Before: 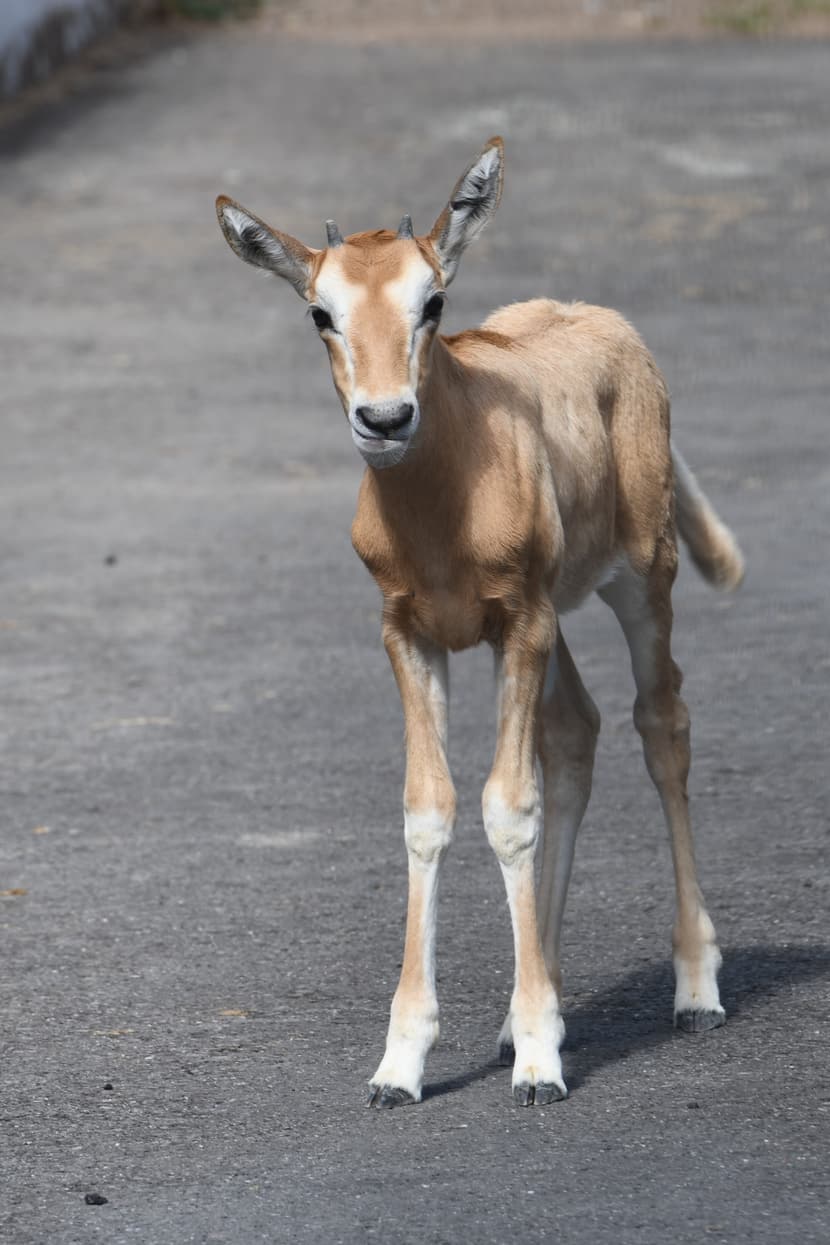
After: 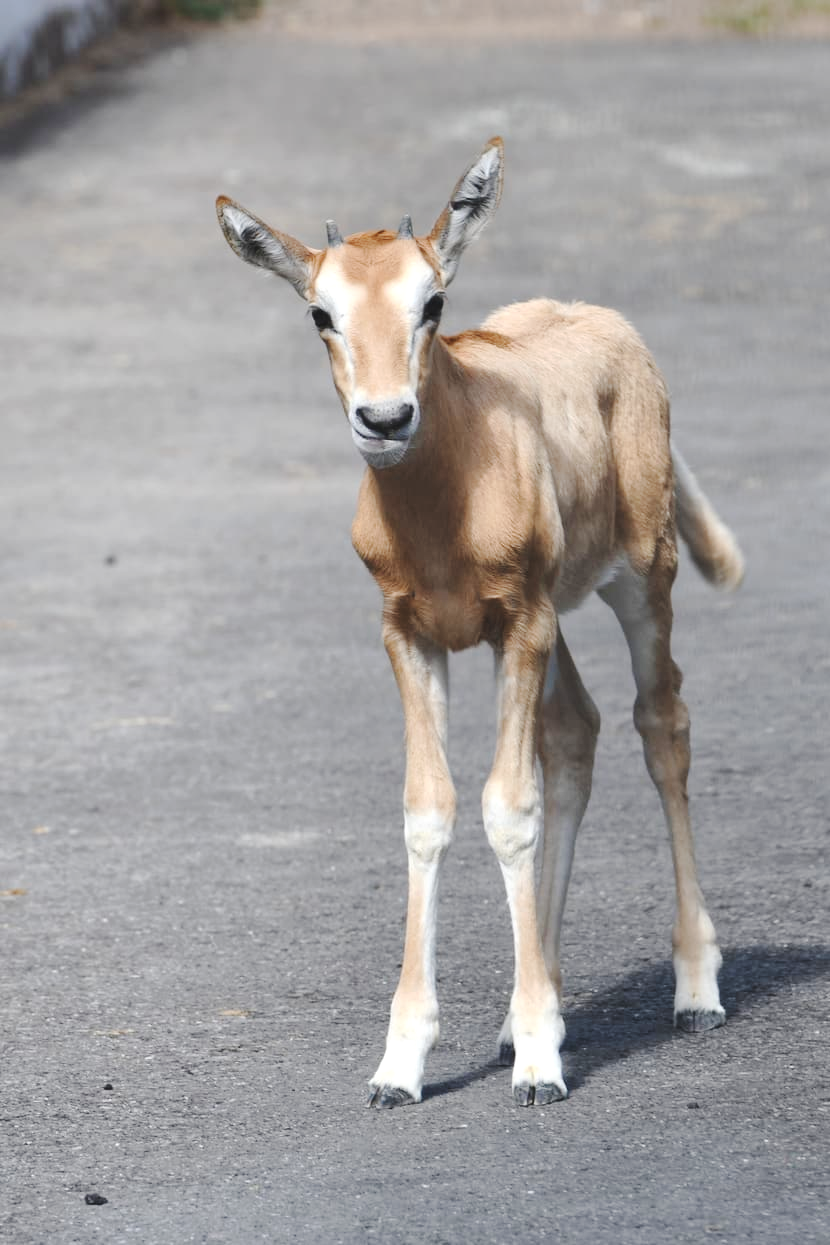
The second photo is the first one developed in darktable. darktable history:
tone curve: curves: ch0 [(0, 0) (0.003, 0.06) (0.011, 0.071) (0.025, 0.085) (0.044, 0.104) (0.069, 0.123) (0.1, 0.146) (0.136, 0.167) (0.177, 0.205) (0.224, 0.248) (0.277, 0.309) (0.335, 0.384) (0.399, 0.467) (0.468, 0.553) (0.543, 0.633) (0.623, 0.698) (0.709, 0.769) (0.801, 0.841) (0.898, 0.912) (1, 1)], preserve colors none
exposure: black level correction 0.001, exposure 0.3 EV, compensate highlight preservation false
